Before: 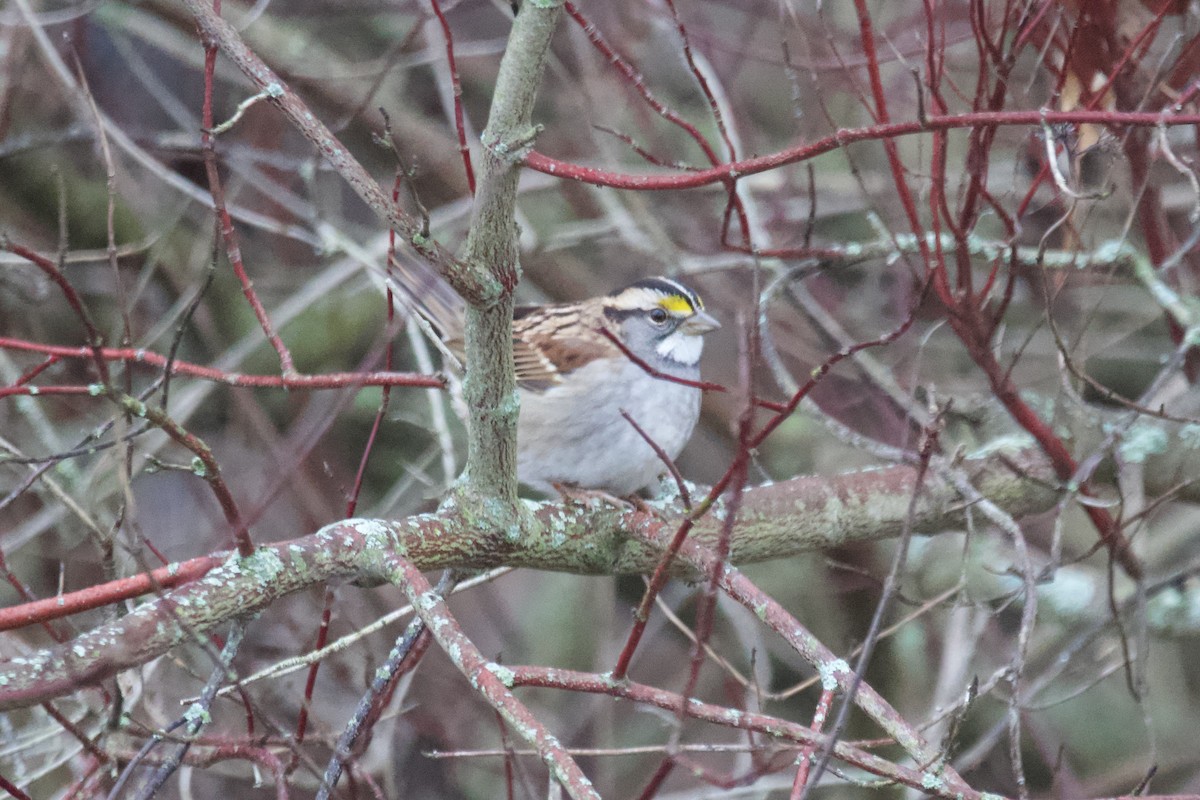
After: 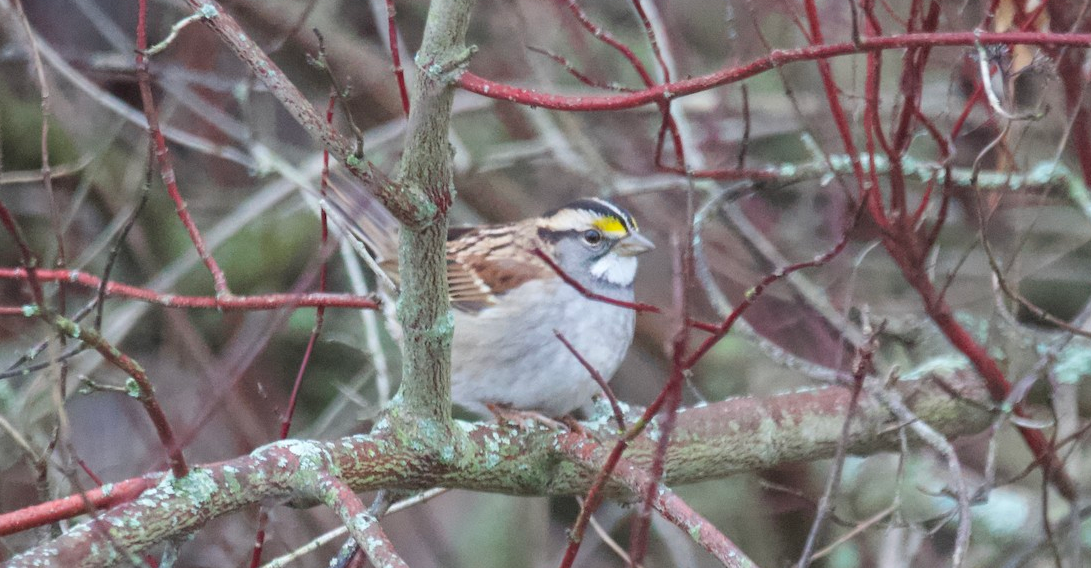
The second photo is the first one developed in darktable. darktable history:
crop: left 5.564%, top 9.985%, right 3.497%, bottom 18.908%
